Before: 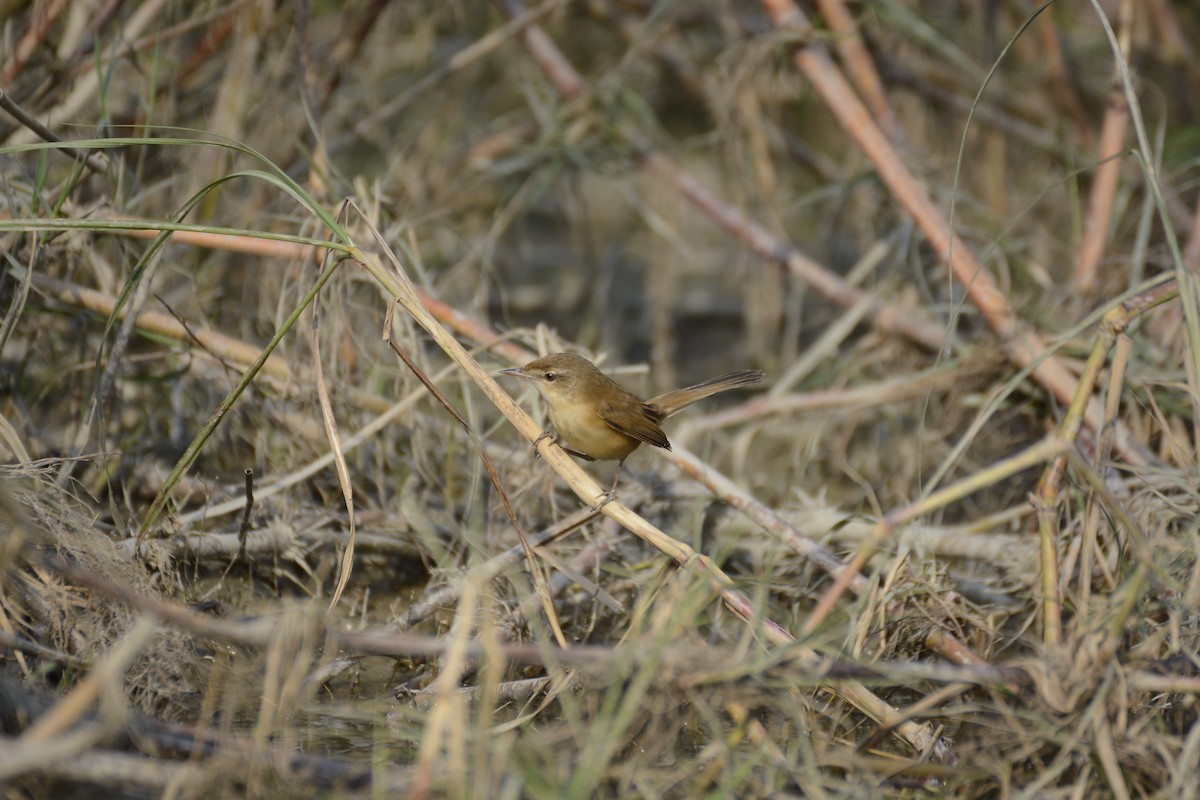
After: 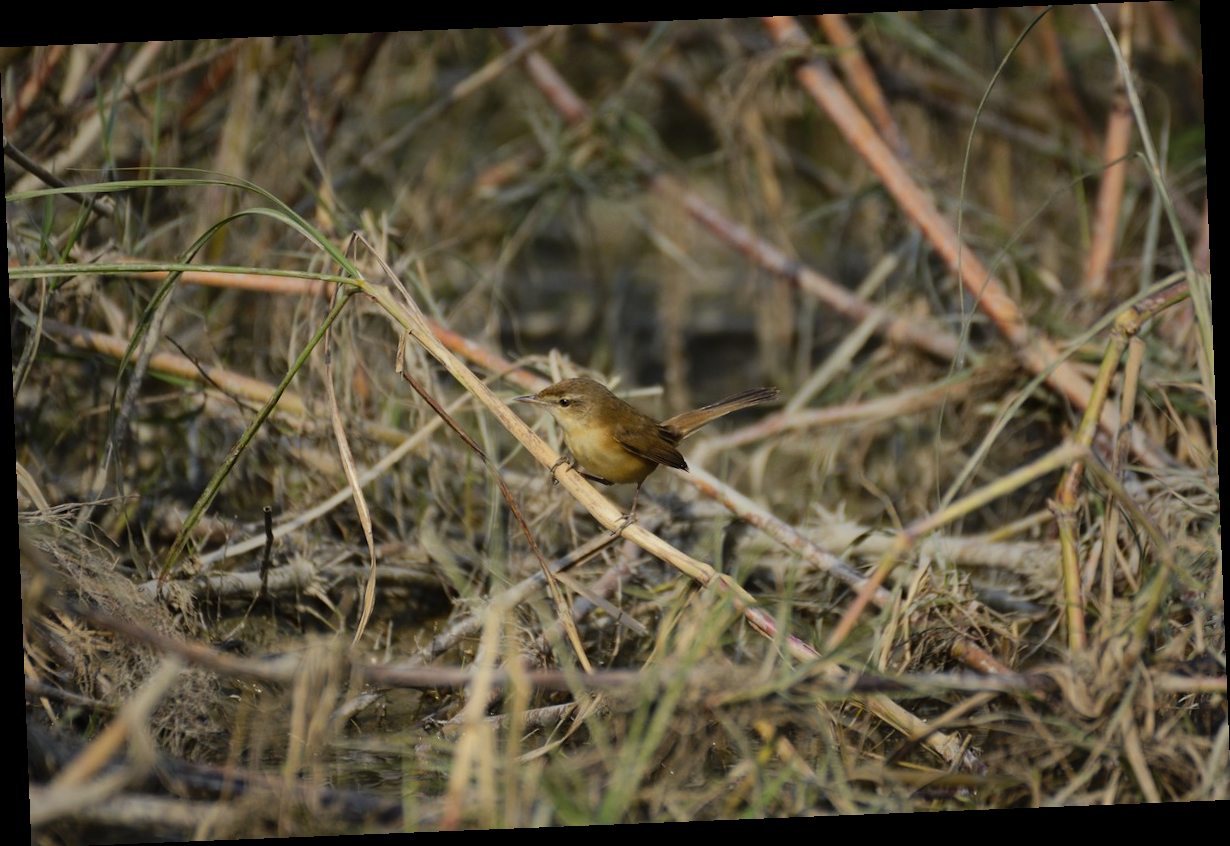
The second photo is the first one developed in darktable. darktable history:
rotate and perspective: rotation -2.29°, automatic cropping off
crop: bottom 0.071%
tone curve: curves: ch0 [(0, 0) (0.003, 0.008) (0.011, 0.011) (0.025, 0.014) (0.044, 0.021) (0.069, 0.029) (0.1, 0.042) (0.136, 0.06) (0.177, 0.09) (0.224, 0.126) (0.277, 0.177) (0.335, 0.243) (0.399, 0.31) (0.468, 0.388) (0.543, 0.484) (0.623, 0.585) (0.709, 0.683) (0.801, 0.775) (0.898, 0.873) (1, 1)], preserve colors none
sharpen: radius 5.325, amount 0.312, threshold 26.433
